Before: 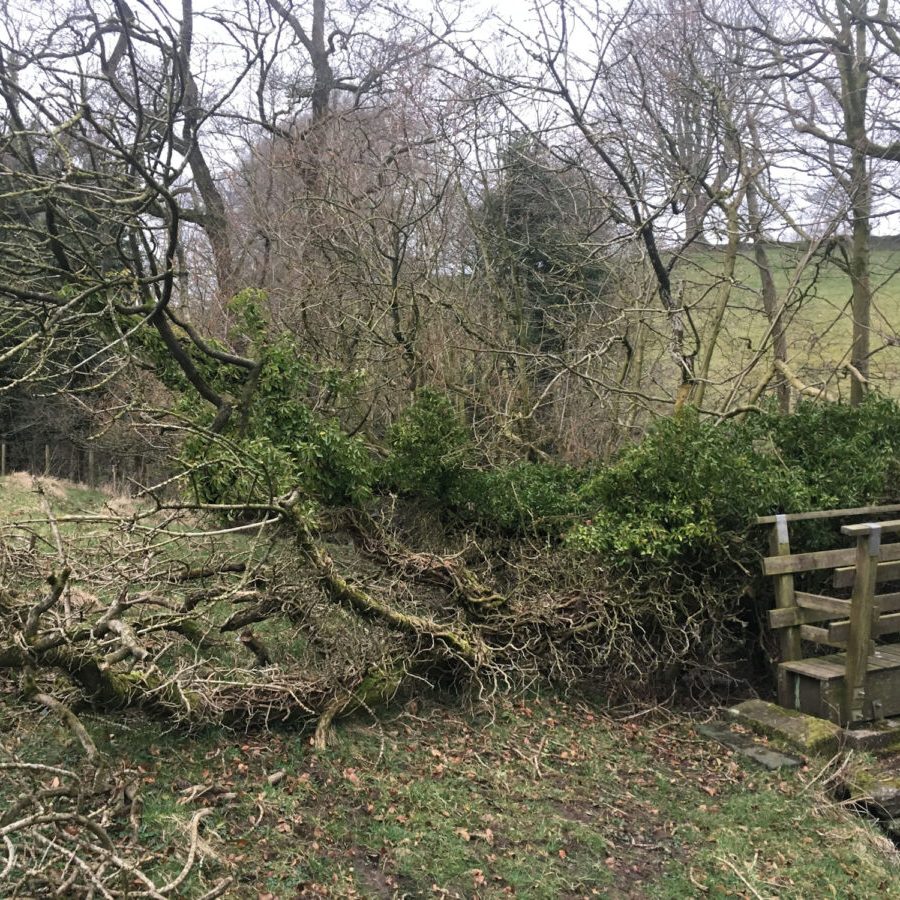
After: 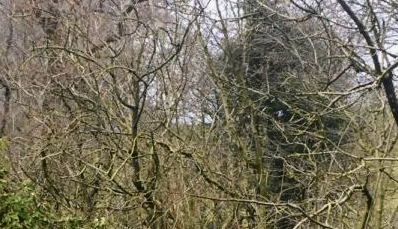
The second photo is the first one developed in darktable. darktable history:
crop: left 28.989%, top 16.853%, right 26.739%, bottom 57.594%
tone curve: curves: ch0 [(0, 0.021) (0.049, 0.044) (0.158, 0.113) (0.351, 0.331) (0.485, 0.505) (0.656, 0.696) (0.868, 0.887) (1, 0.969)]; ch1 [(0, 0) (0.322, 0.328) (0.434, 0.438) (0.473, 0.477) (0.502, 0.503) (0.522, 0.526) (0.564, 0.591) (0.602, 0.632) (0.677, 0.701) (0.859, 0.885) (1, 1)]; ch2 [(0, 0) (0.33, 0.301) (0.452, 0.434) (0.502, 0.505) (0.535, 0.554) (0.565, 0.598) (0.618, 0.629) (1, 1)], color space Lab, independent channels, preserve colors none
